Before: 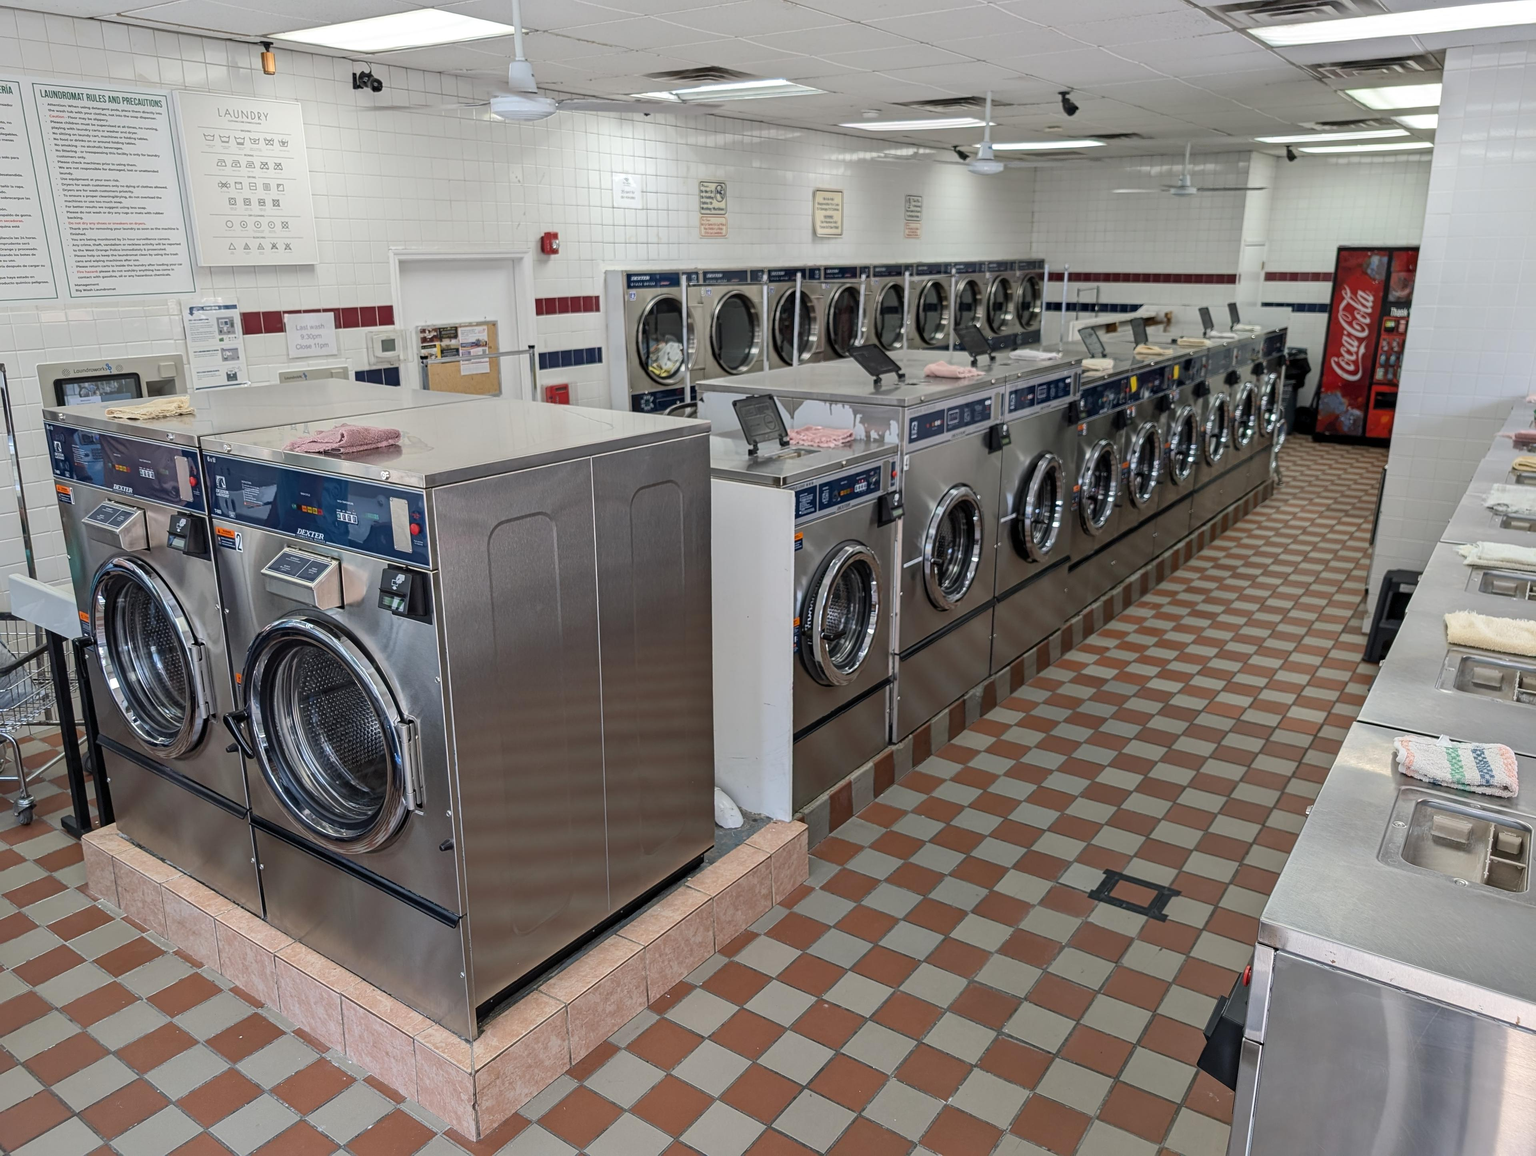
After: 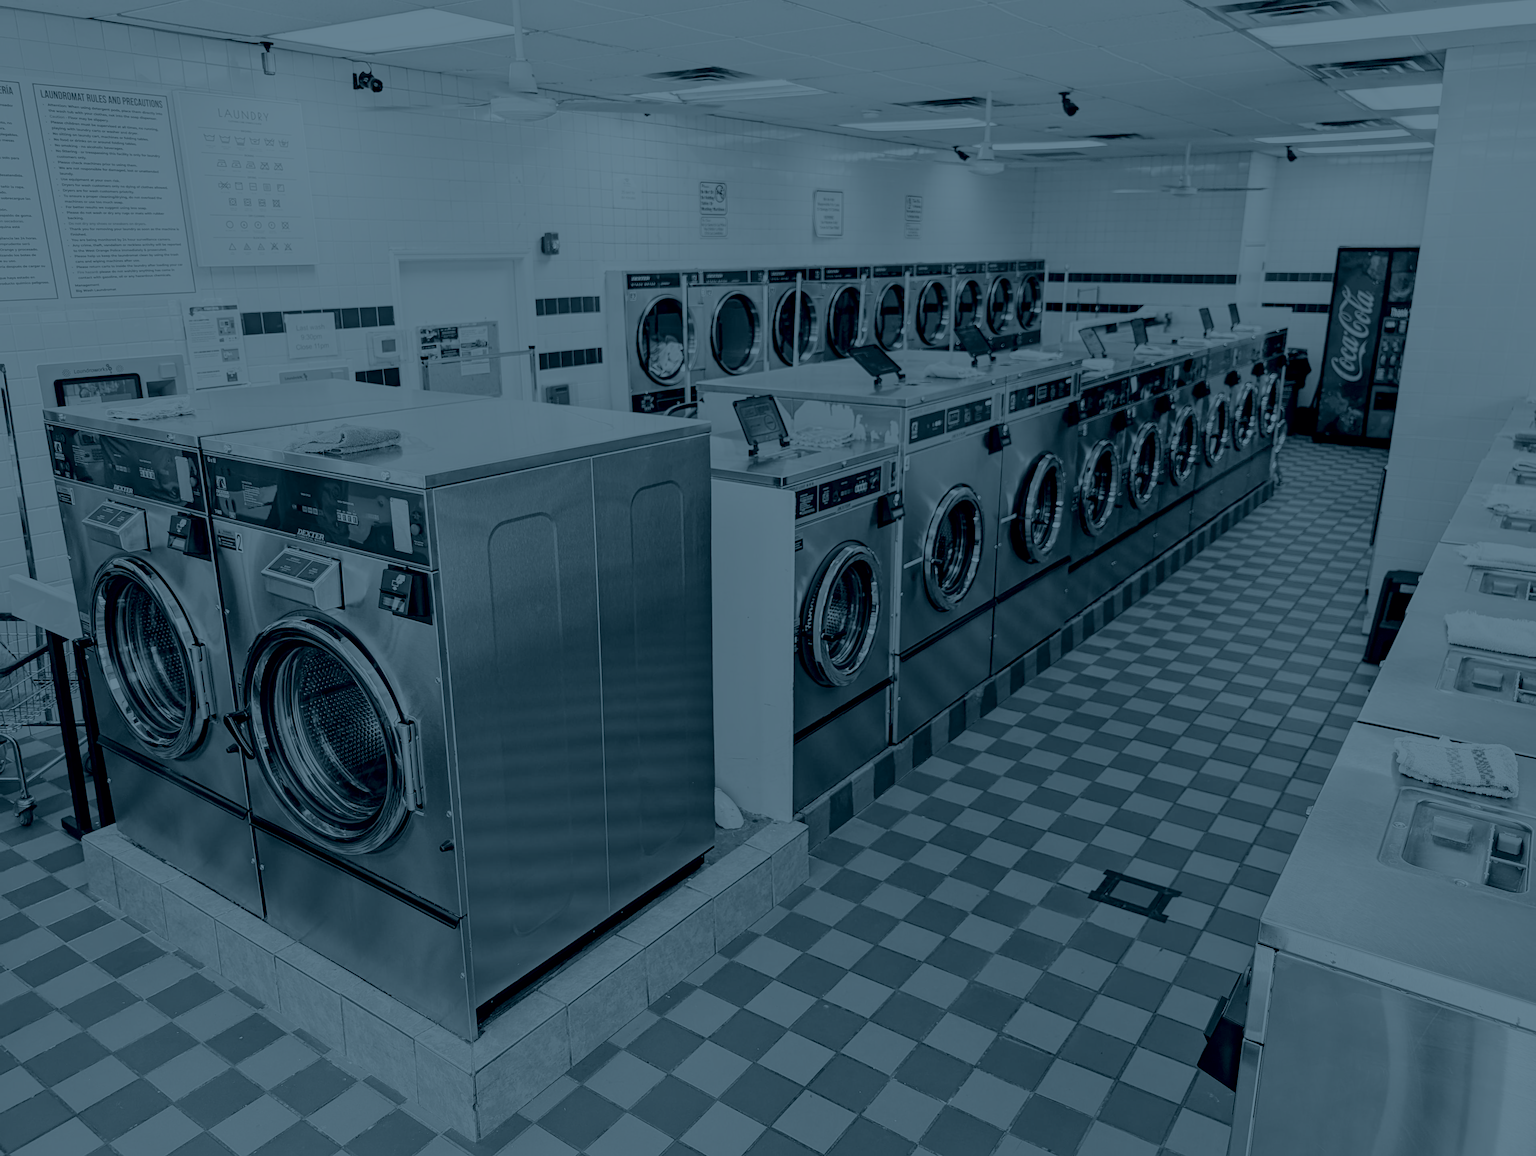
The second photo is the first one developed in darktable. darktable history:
color correction: highlights a* -0.137, highlights b* -5.91, shadows a* -0.137, shadows b* -0.137
colorize: hue 194.4°, saturation 29%, source mix 61.75%, lightness 3.98%, version 1
shadows and highlights: radius 334.93, shadows 63.48, highlights 6.06, compress 87.7%, highlights color adjustment 39.73%, soften with gaussian
exposure: exposure 1 EV, compensate highlight preservation false
filmic rgb: black relative exposure -7.32 EV, white relative exposure 5.09 EV, hardness 3.2
tone equalizer: -8 EV -0.417 EV, -7 EV -0.389 EV, -6 EV -0.333 EV, -5 EV -0.222 EV, -3 EV 0.222 EV, -2 EV 0.333 EV, -1 EV 0.389 EV, +0 EV 0.417 EV, edges refinement/feathering 500, mask exposure compensation -1.57 EV, preserve details no
velvia: on, module defaults
